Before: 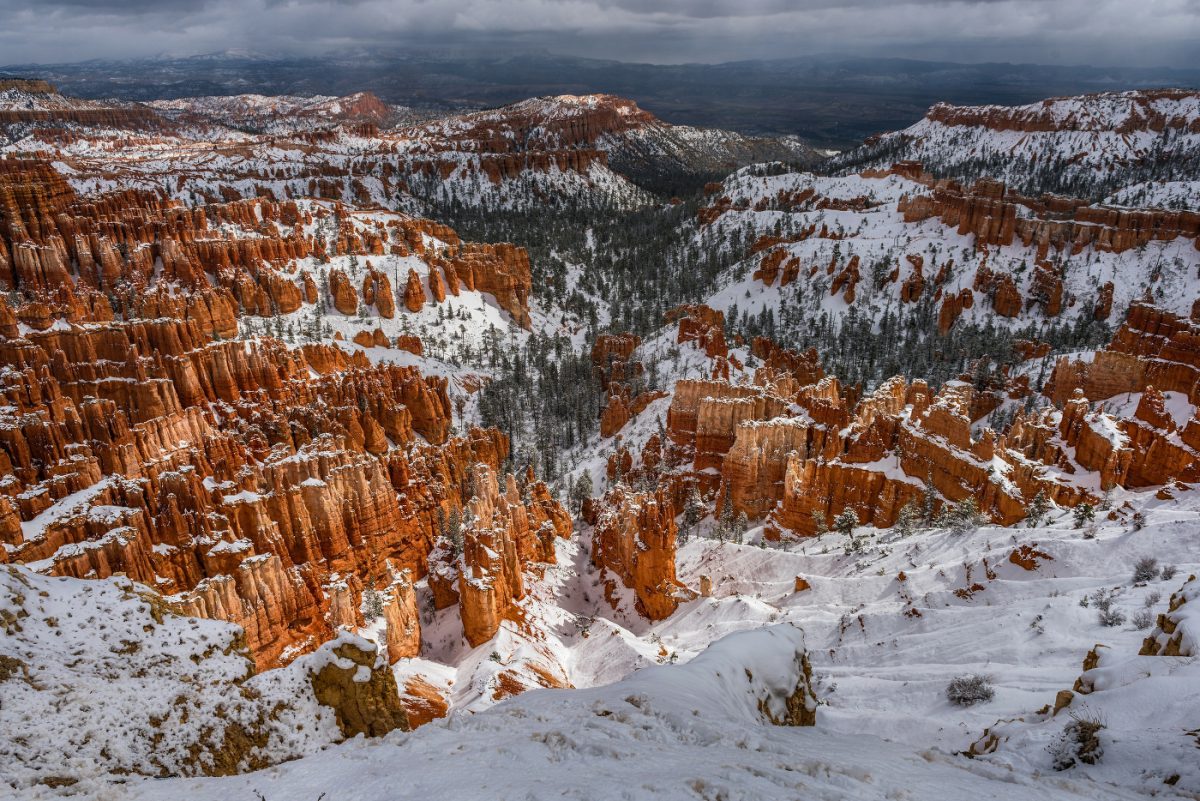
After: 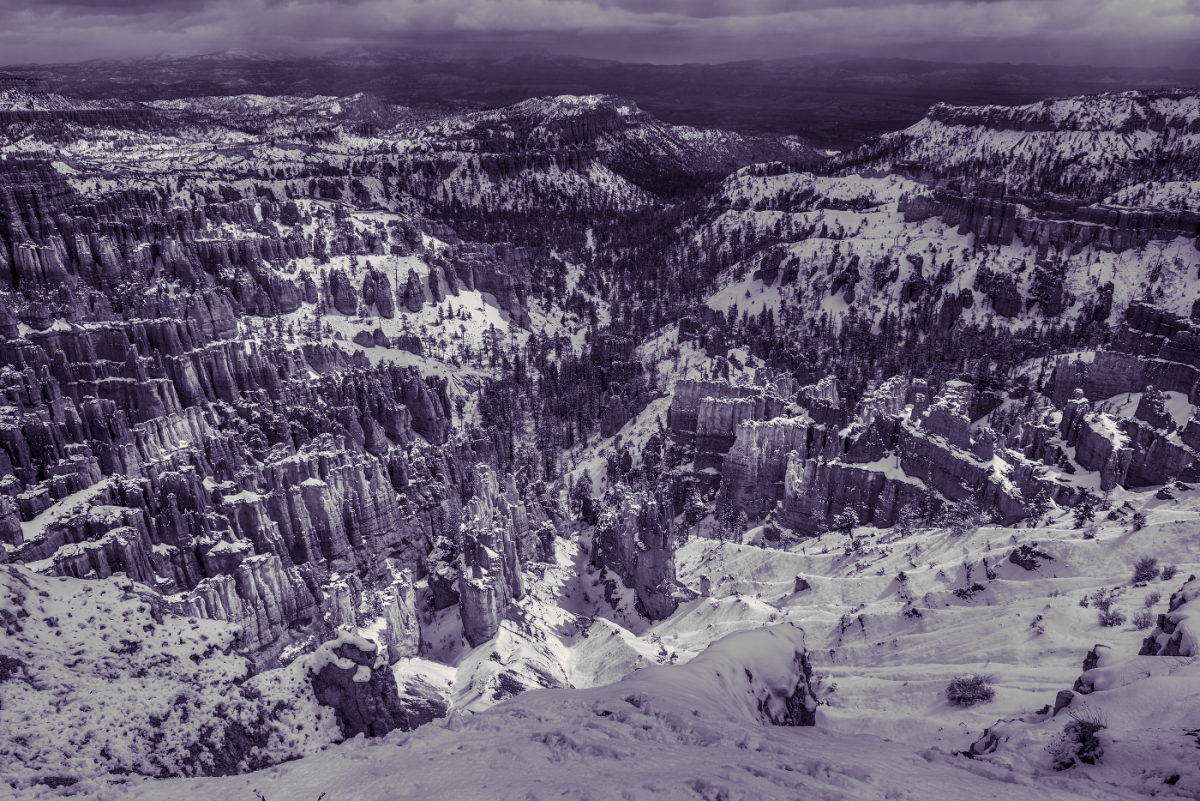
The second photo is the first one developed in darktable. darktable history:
monochrome: a 26.22, b 42.67, size 0.8
contrast equalizer: octaves 7, y [[0.6 ×6], [0.55 ×6], [0 ×6], [0 ×6], [0 ×6]], mix 0.15
color correction: saturation 0.57
split-toning: shadows › hue 255.6°, shadows › saturation 0.66, highlights › hue 43.2°, highlights › saturation 0.68, balance -50.1
